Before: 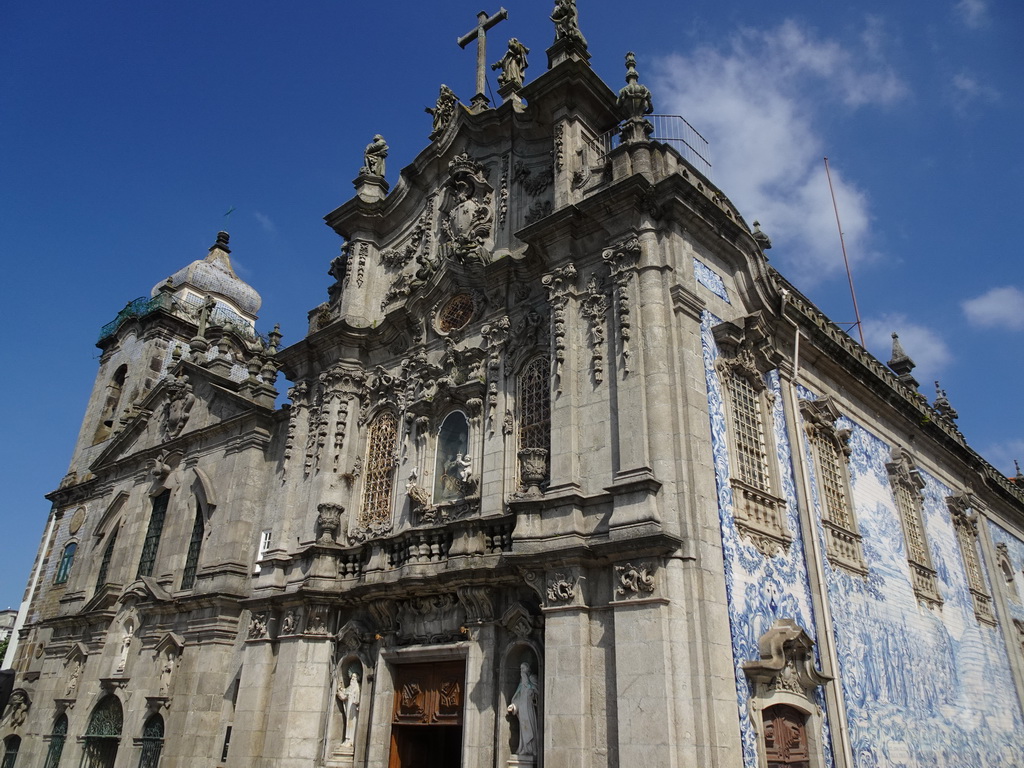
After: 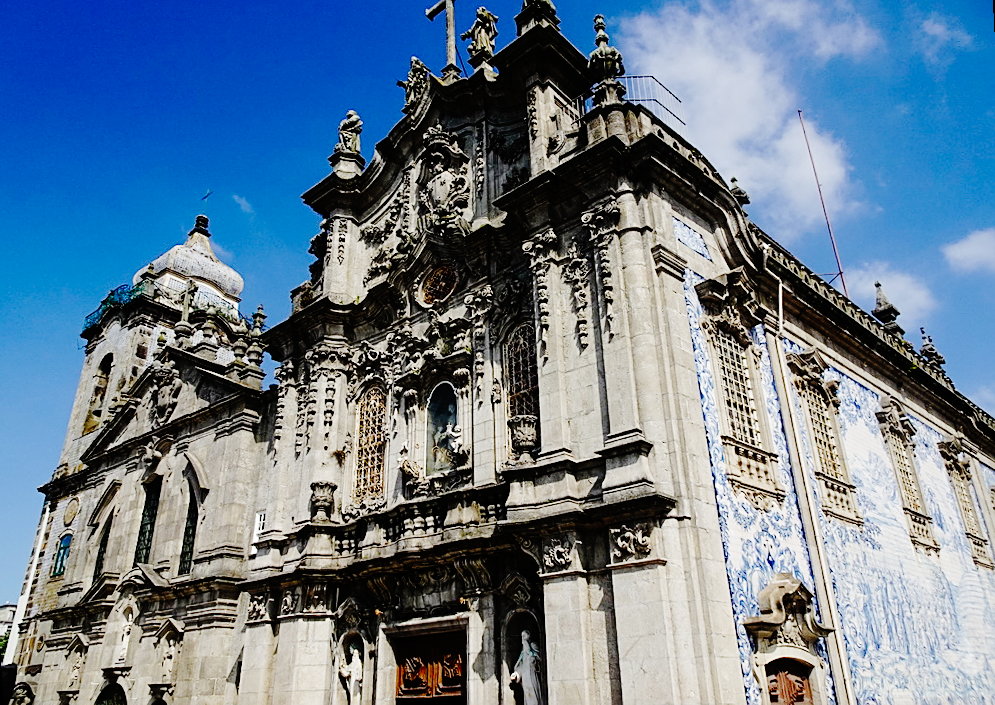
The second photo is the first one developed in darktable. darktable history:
sharpen: on, module defaults
base curve: curves: ch0 [(0, 0) (0.036, 0.01) (0.123, 0.254) (0.258, 0.504) (0.507, 0.748) (1, 1)], preserve colors none
tone equalizer: -8 EV -0.002 EV, -7 EV 0.005 EV, -6 EV -0.009 EV, -5 EV 0.011 EV, -4 EV -0.012 EV, -3 EV 0.007 EV, -2 EV -0.062 EV, -1 EV -0.293 EV, +0 EV -0.582 EV, smoothing diameter 2%, edges refinement/feathering 20, mask exposure compensation -1.57 EV, filter diffusion 5
rotate and perspective: rotation -3°, crop left 0.031, crop right 0.968, crop top 0.07, crop bottom 0.93
